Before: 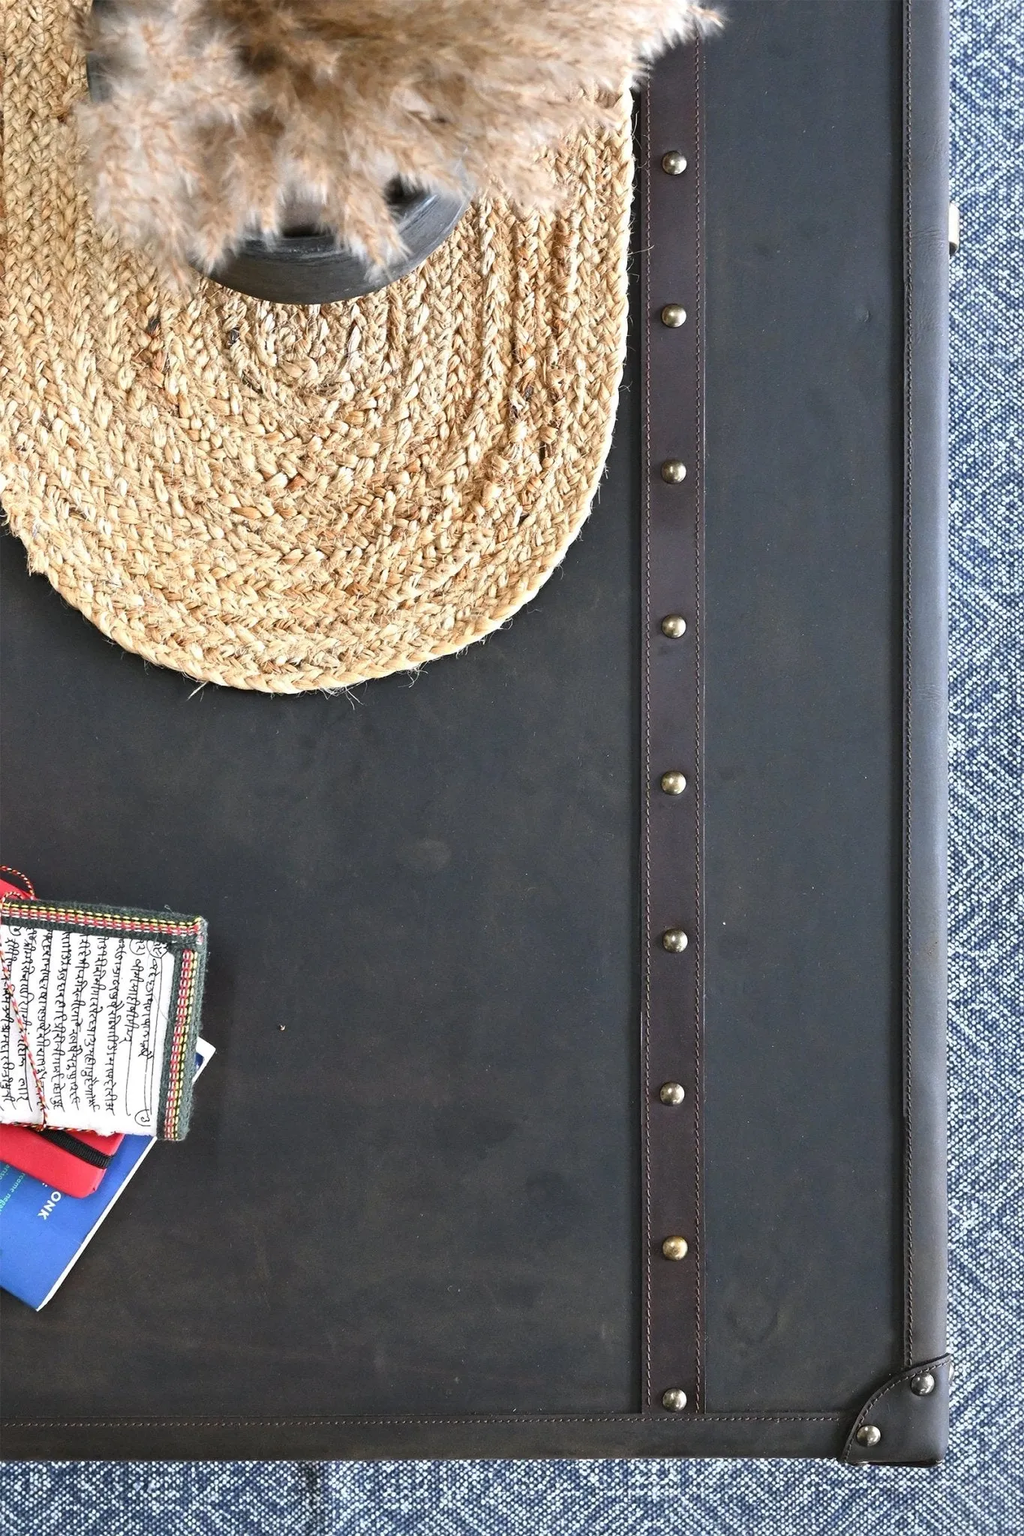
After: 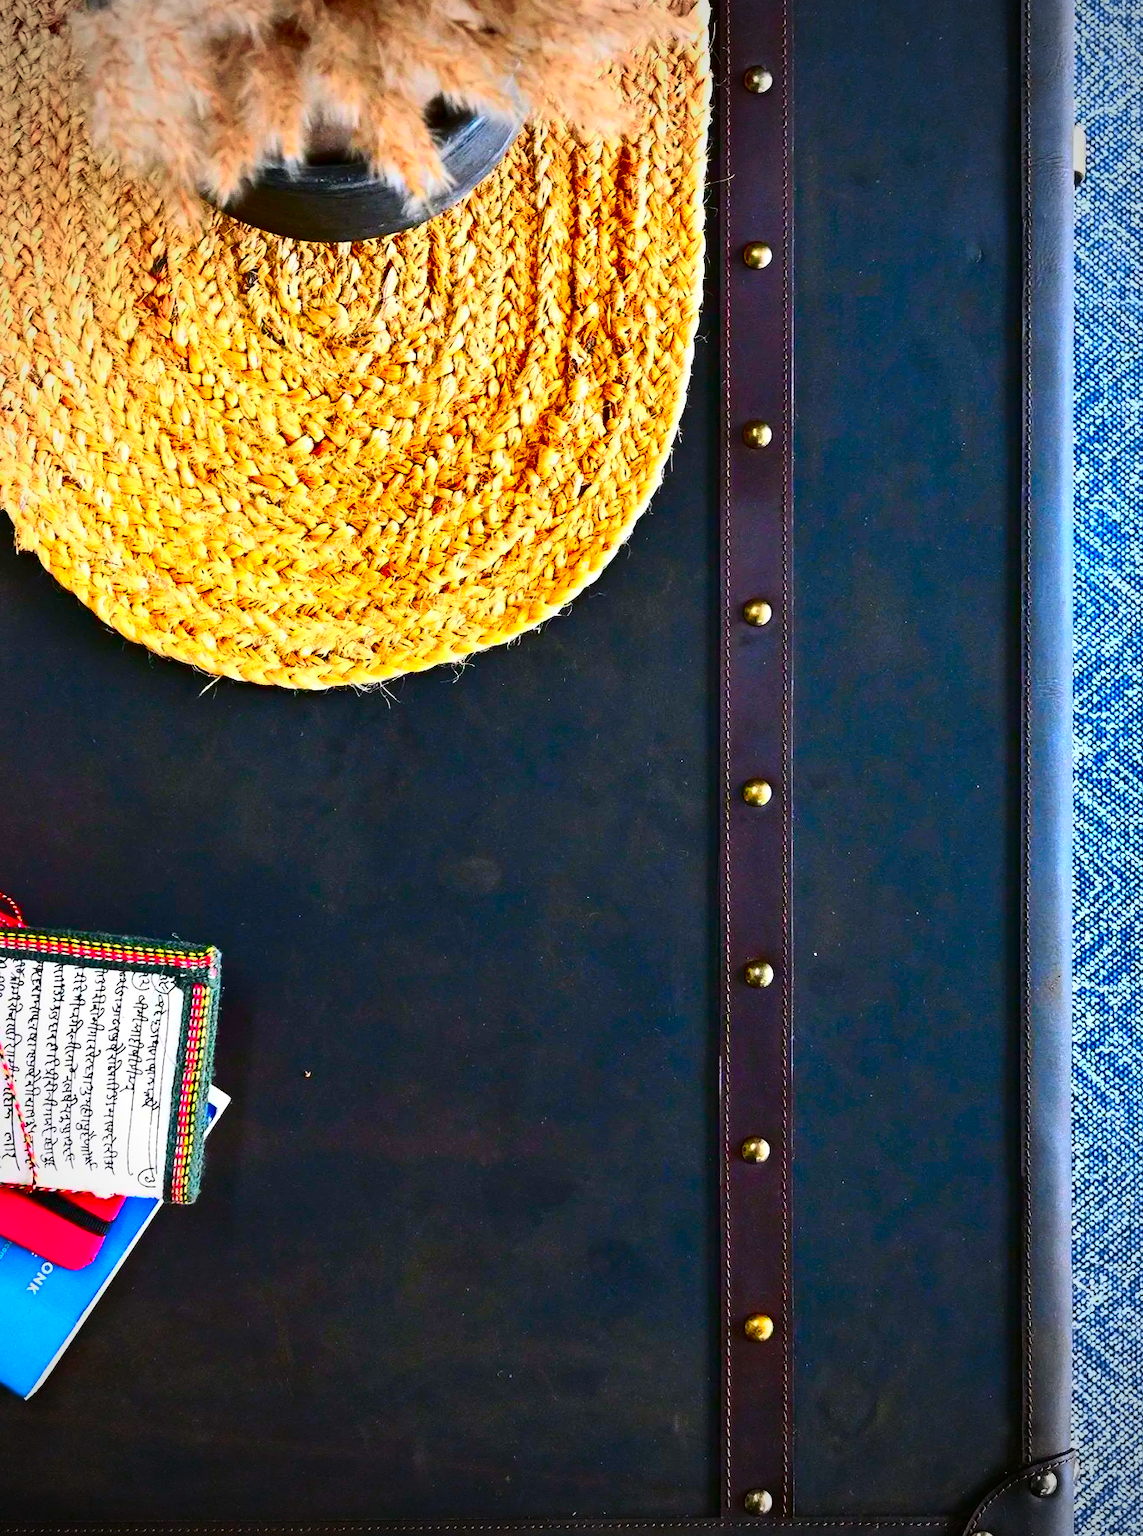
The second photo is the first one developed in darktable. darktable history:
color correction: highlights b* -0.015, saturation 2.96
crop: left 1.489%, top 6.126%, right 1.359%, bottom 6.895%
vignetting: fall-off start 71.56%
contrast brightness saturation: contrast 0.306, brightness -0.067, saturation 0.171
